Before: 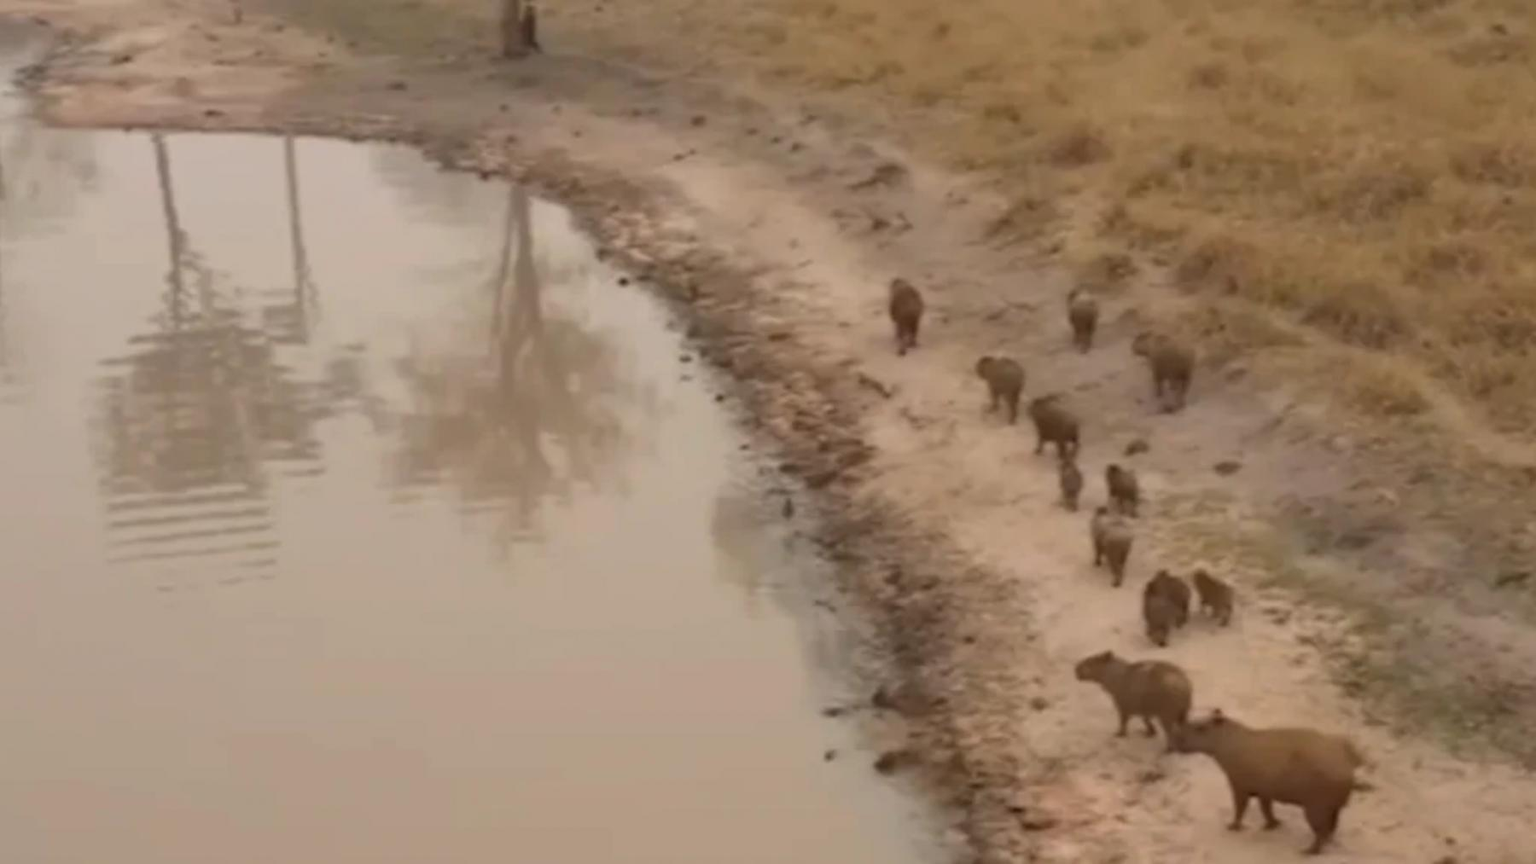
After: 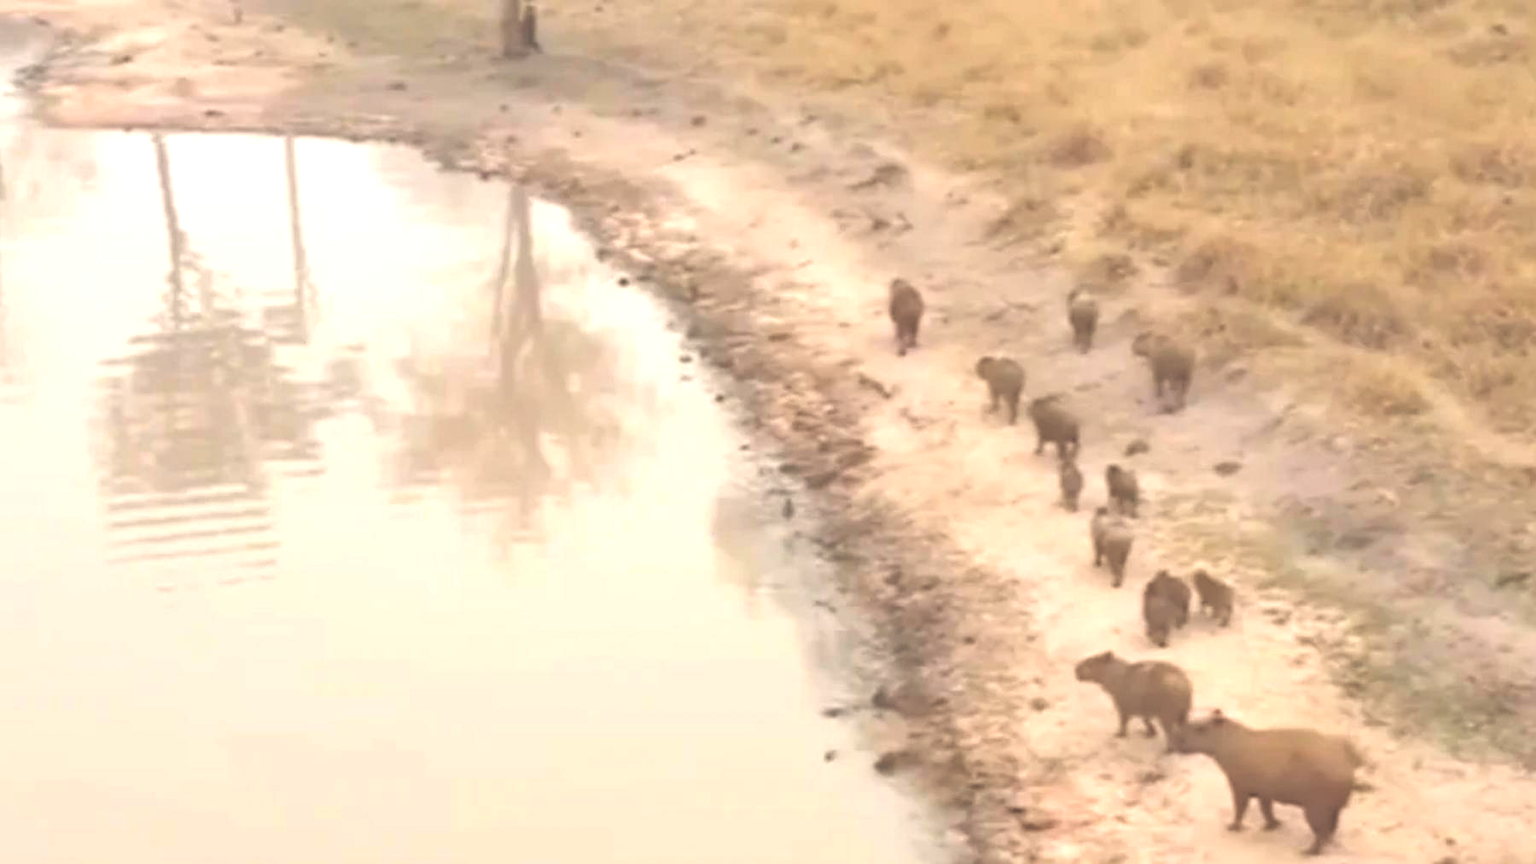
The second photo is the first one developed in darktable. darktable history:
exposure: black level correction -0.023, exposure 1.394 EV, compensate highlight preservation false
sharpen: amount 0.215
